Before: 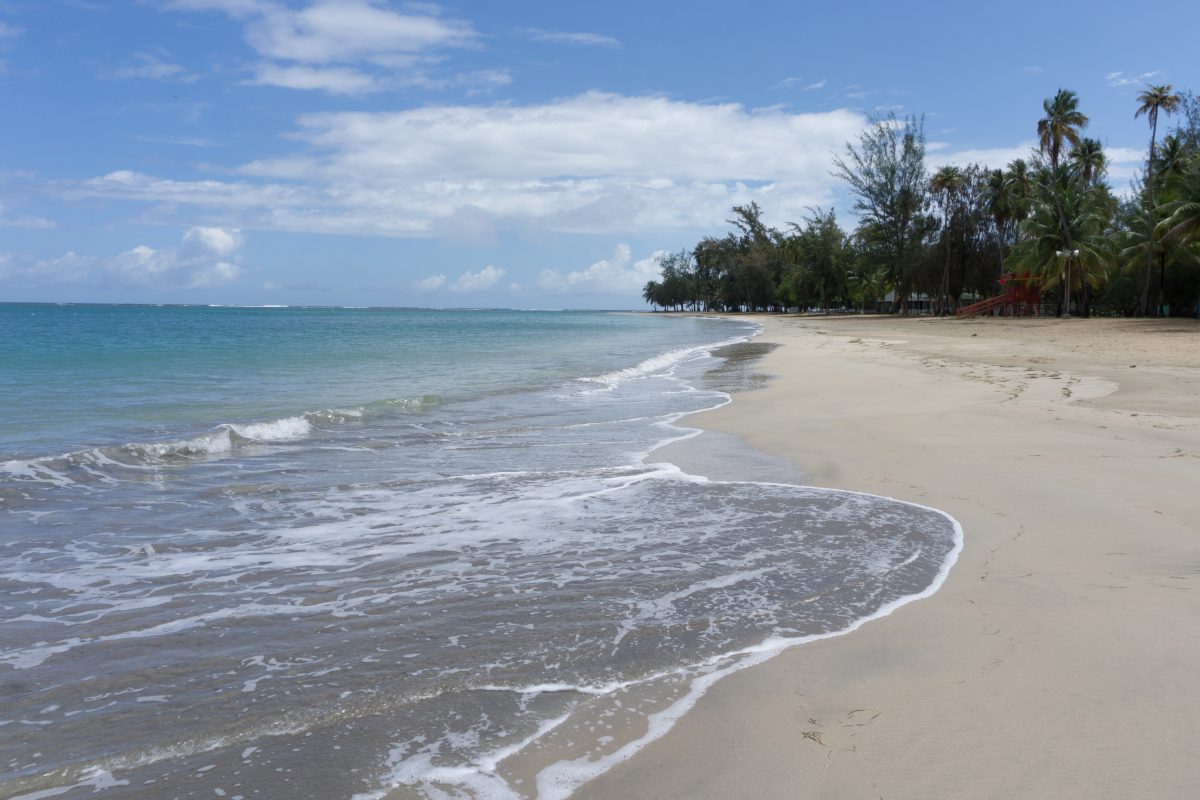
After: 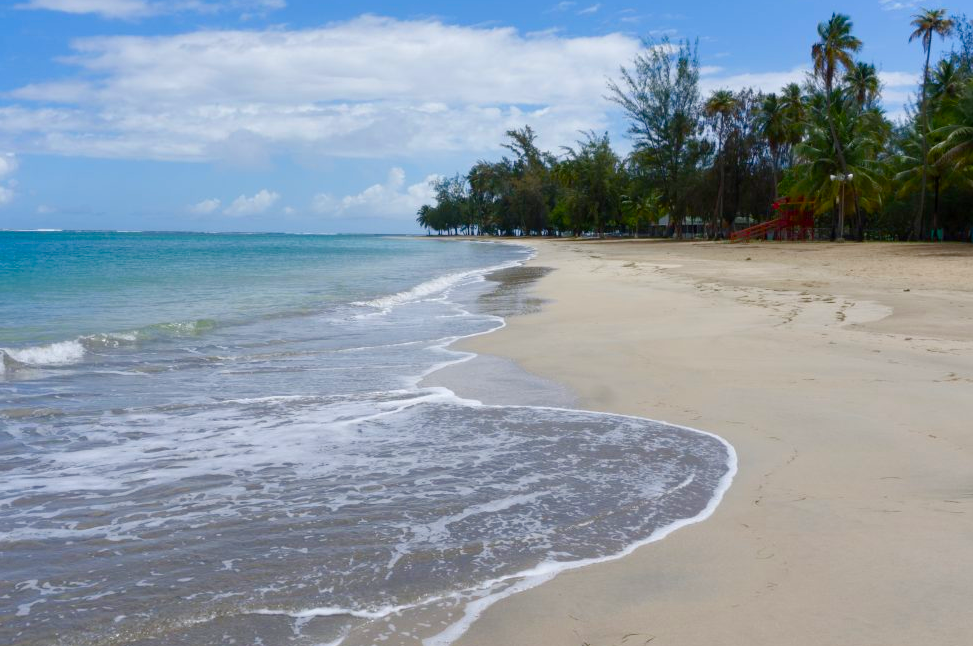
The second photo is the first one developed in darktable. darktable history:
crop: left 18.856%, top 9.575%, bottom 9.574%
color balance rgb: linear chroma grading › global chroma 15.069%, perceptual saturation grading › global saturation 20%, perceptual saturation grading › highlights -25.065%, perceptual saturation grading › shadows 49.567%, global vibrance 20%
